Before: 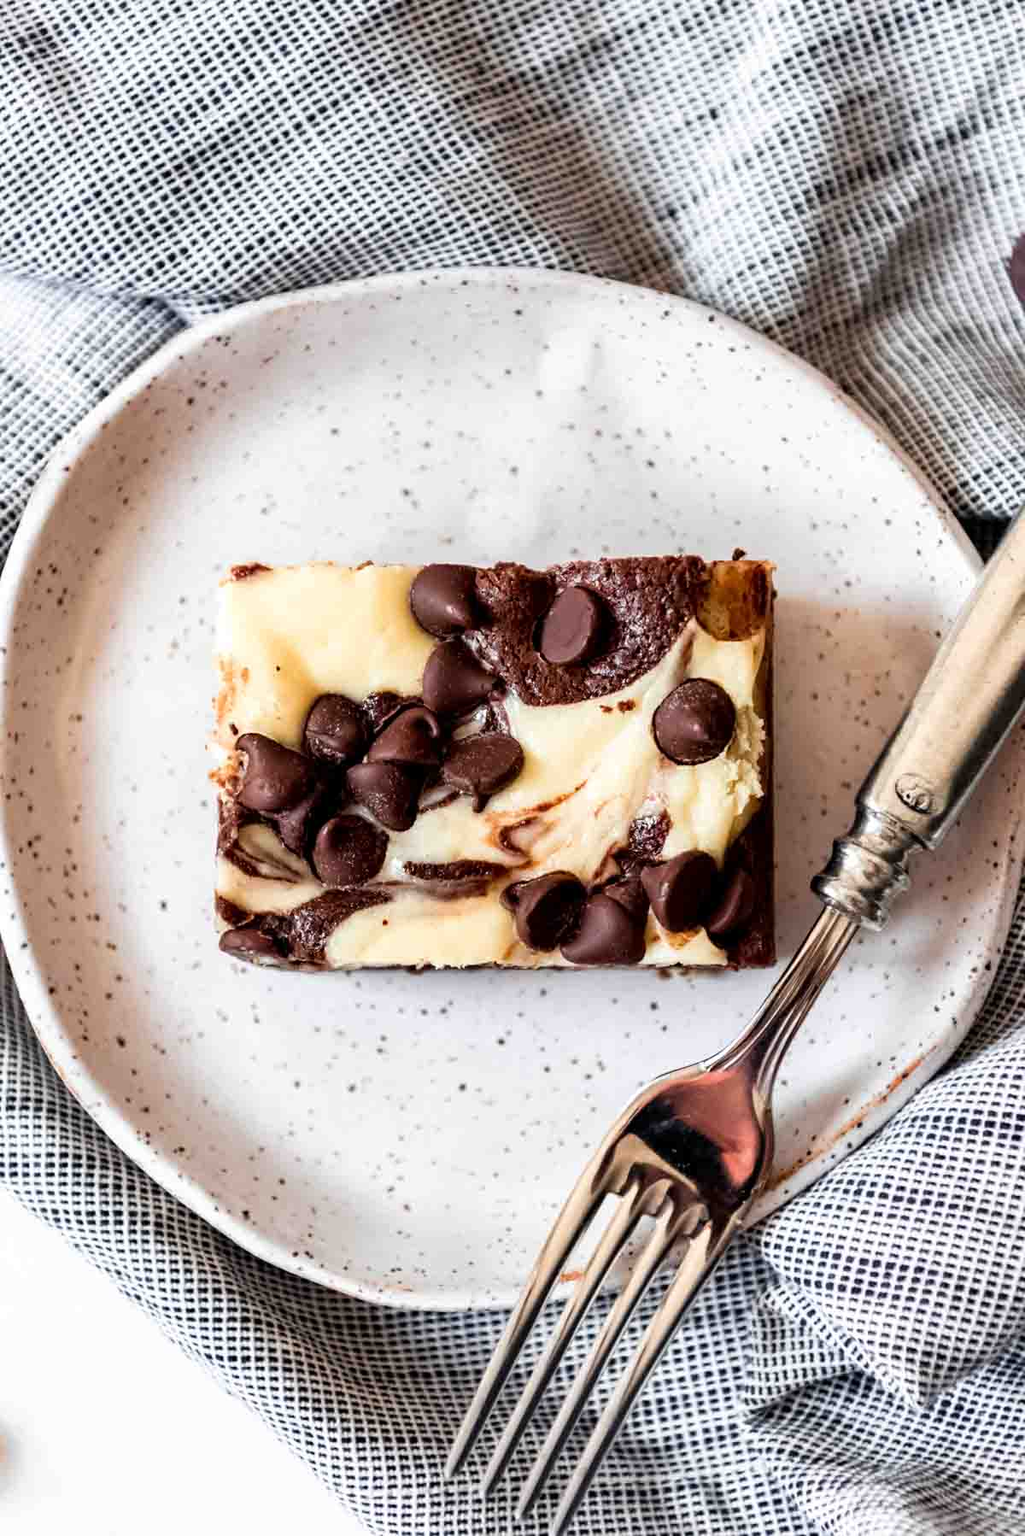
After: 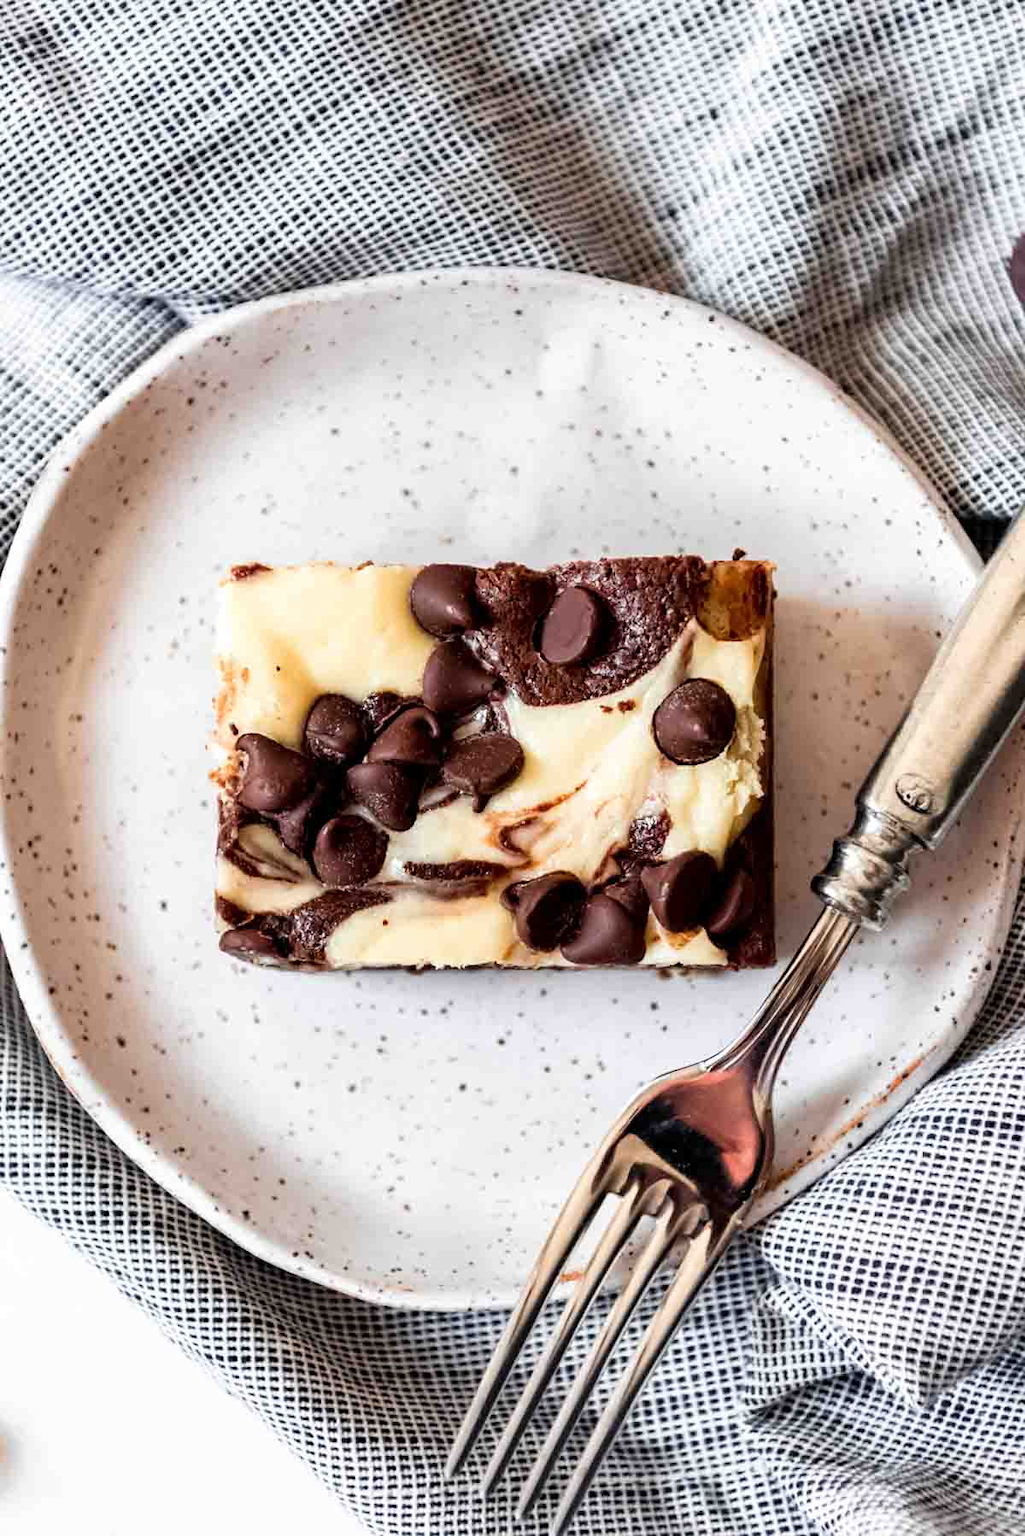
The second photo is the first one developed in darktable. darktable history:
vignetting: fall-off start 116%, fall-off radius 58.15%, dithering 8-bit output
